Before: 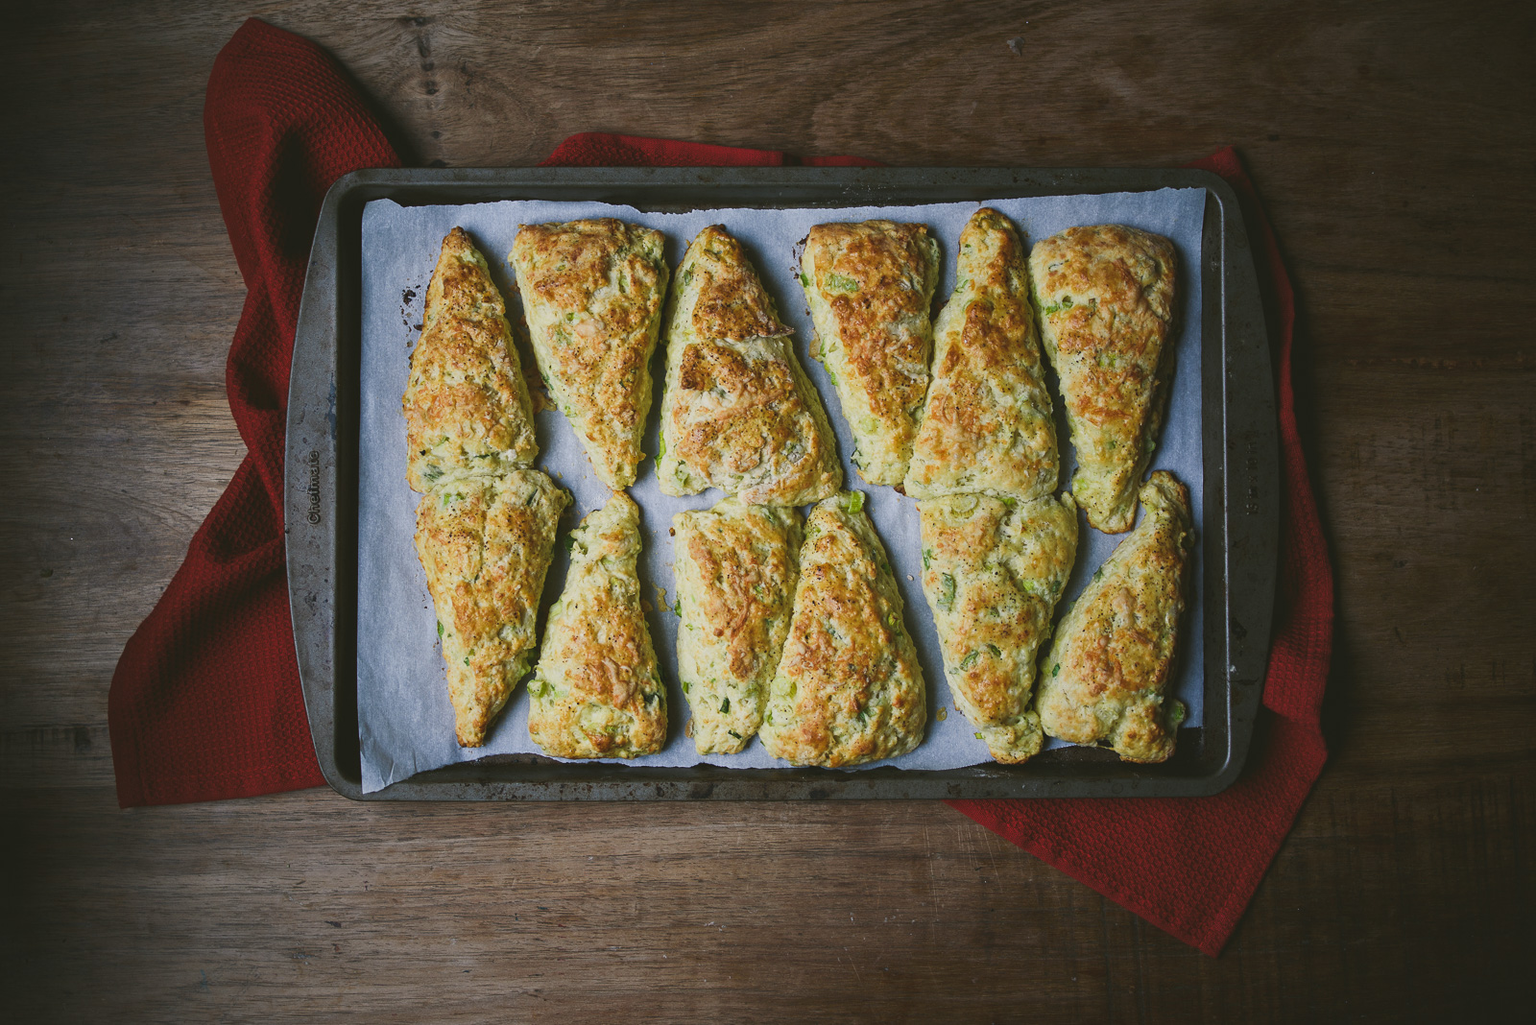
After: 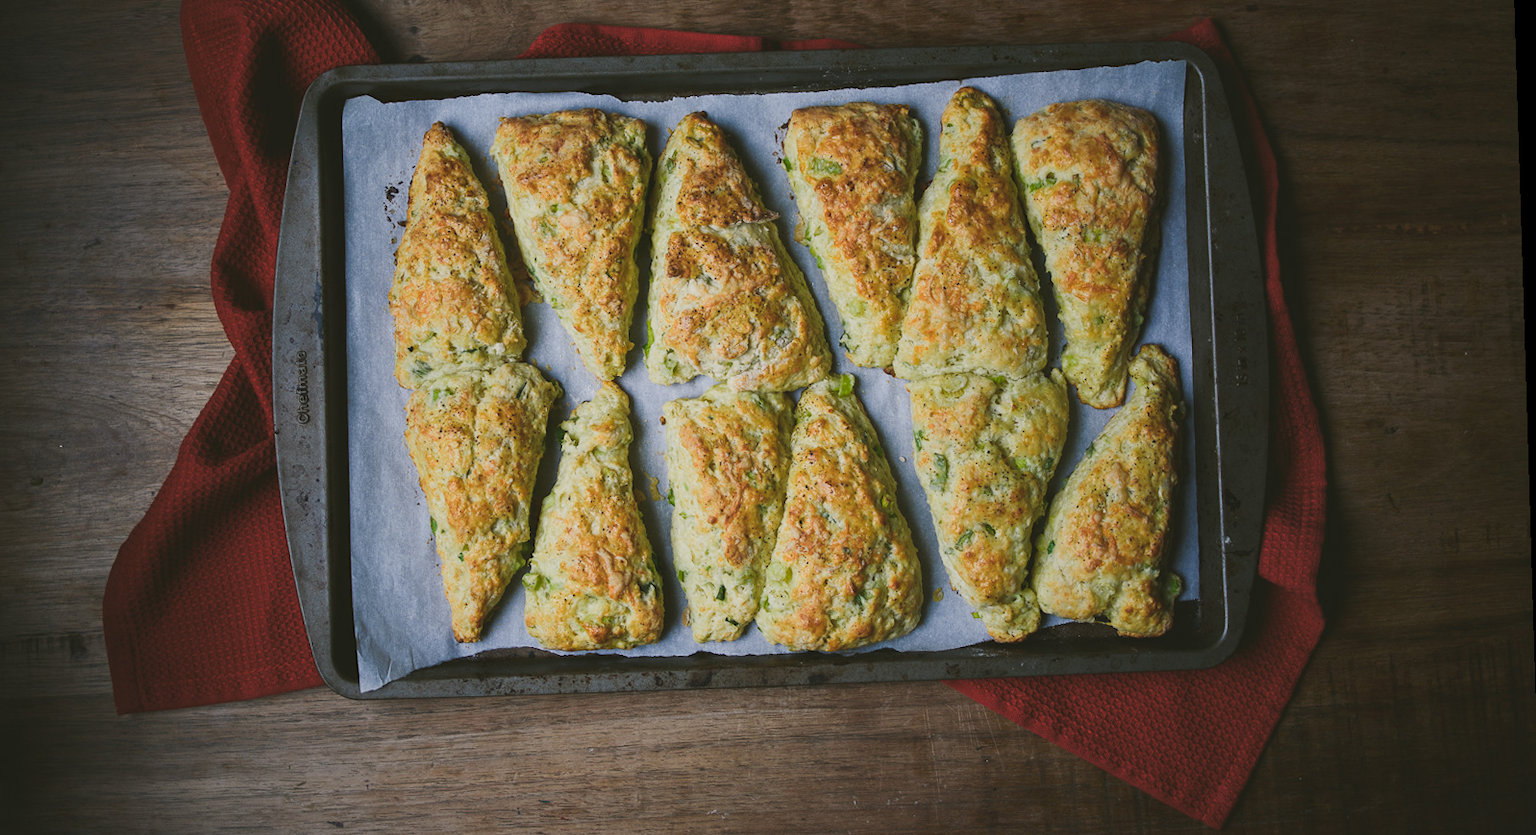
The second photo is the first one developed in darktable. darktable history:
rotate and perspective: rotation -1.77°, lens shift (horizontal) 0.004, automatic cropping off
crop and rotate: left 1.814%, top 12.818%, right 0.25%, bottom 9.225%
color zones: curves: ch0 [(0, 0.465) (0.092, 0.596) (0.289, 0.464) (0.429, 0.453) (0.571, 0.464) (0.714, 0.455) (0.857, 0.462) (1, 0.465)]
